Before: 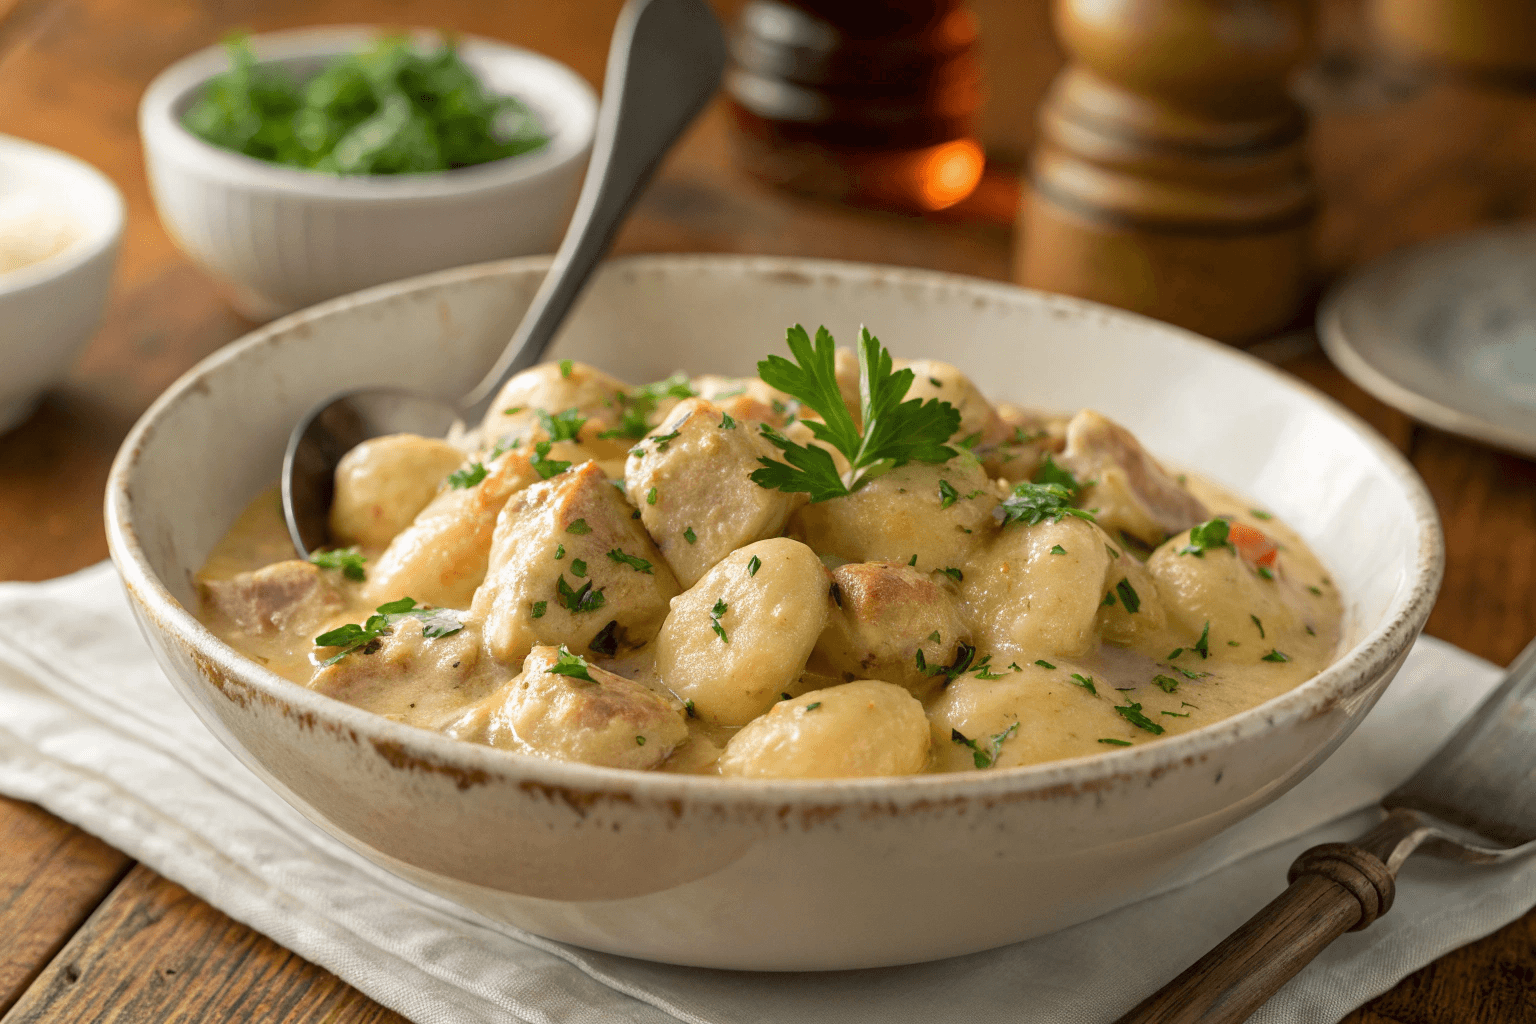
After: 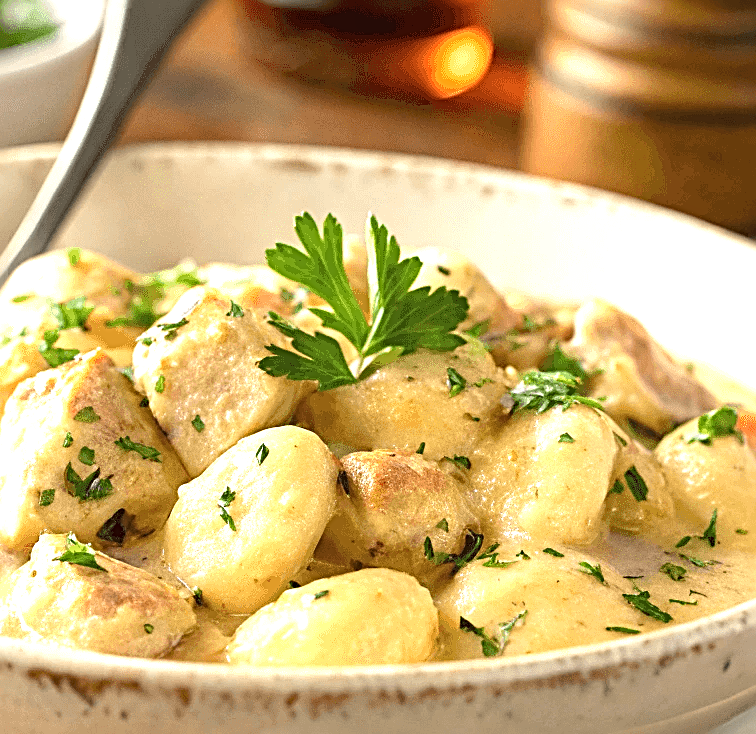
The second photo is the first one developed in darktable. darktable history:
exposure: black level correction 0, exposure 1.199 EV, compensate highlight preservation false
crop: left 32.051%, top 10.951%, right 18.689%, bottom 17.333%
sharpen: radius 2.989, amount 0.764
tone equalizer: on, module defaults
